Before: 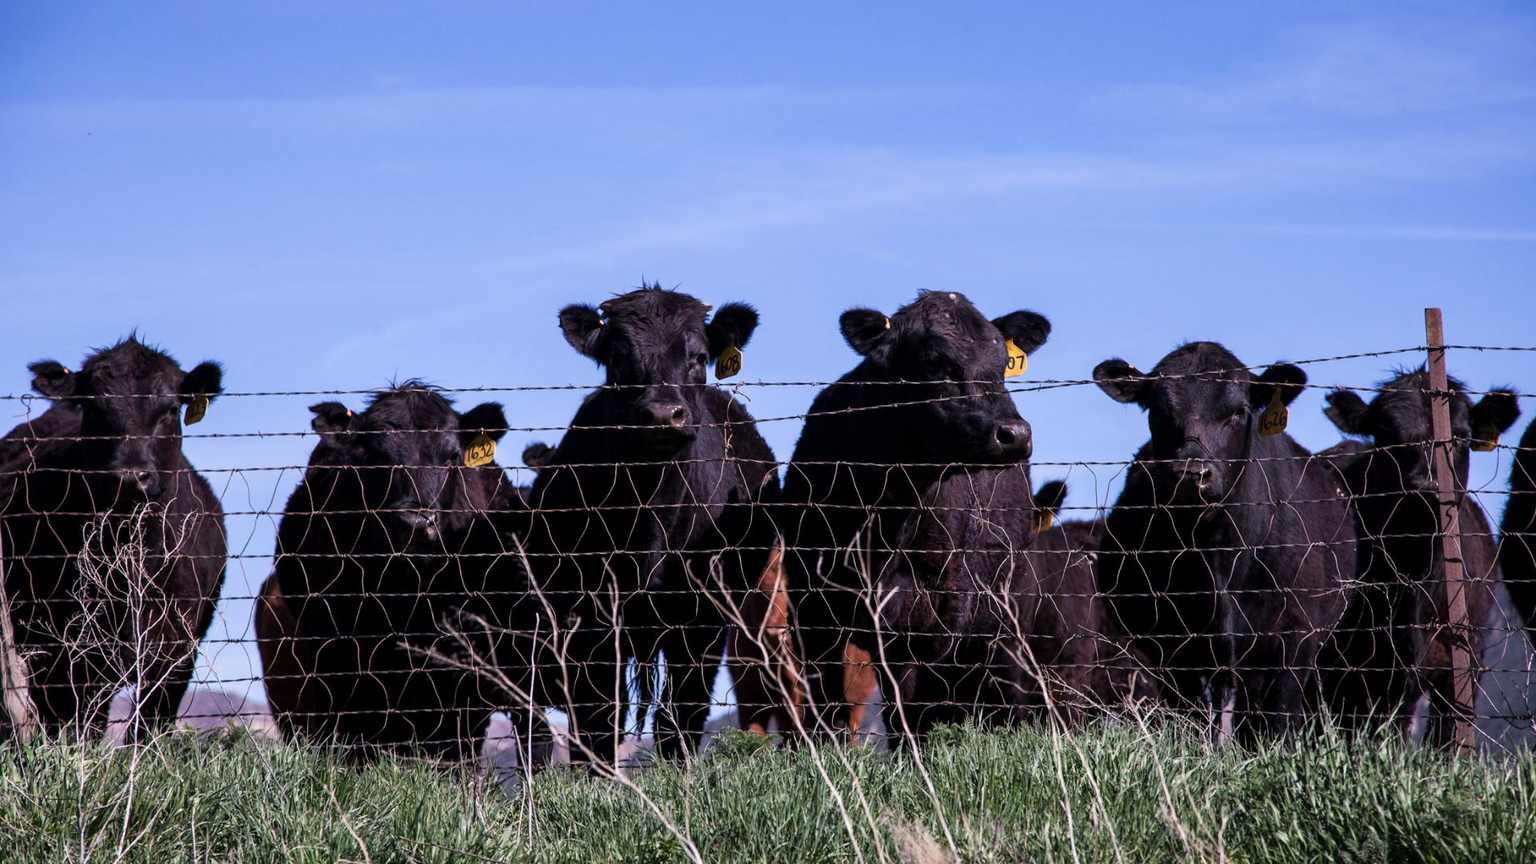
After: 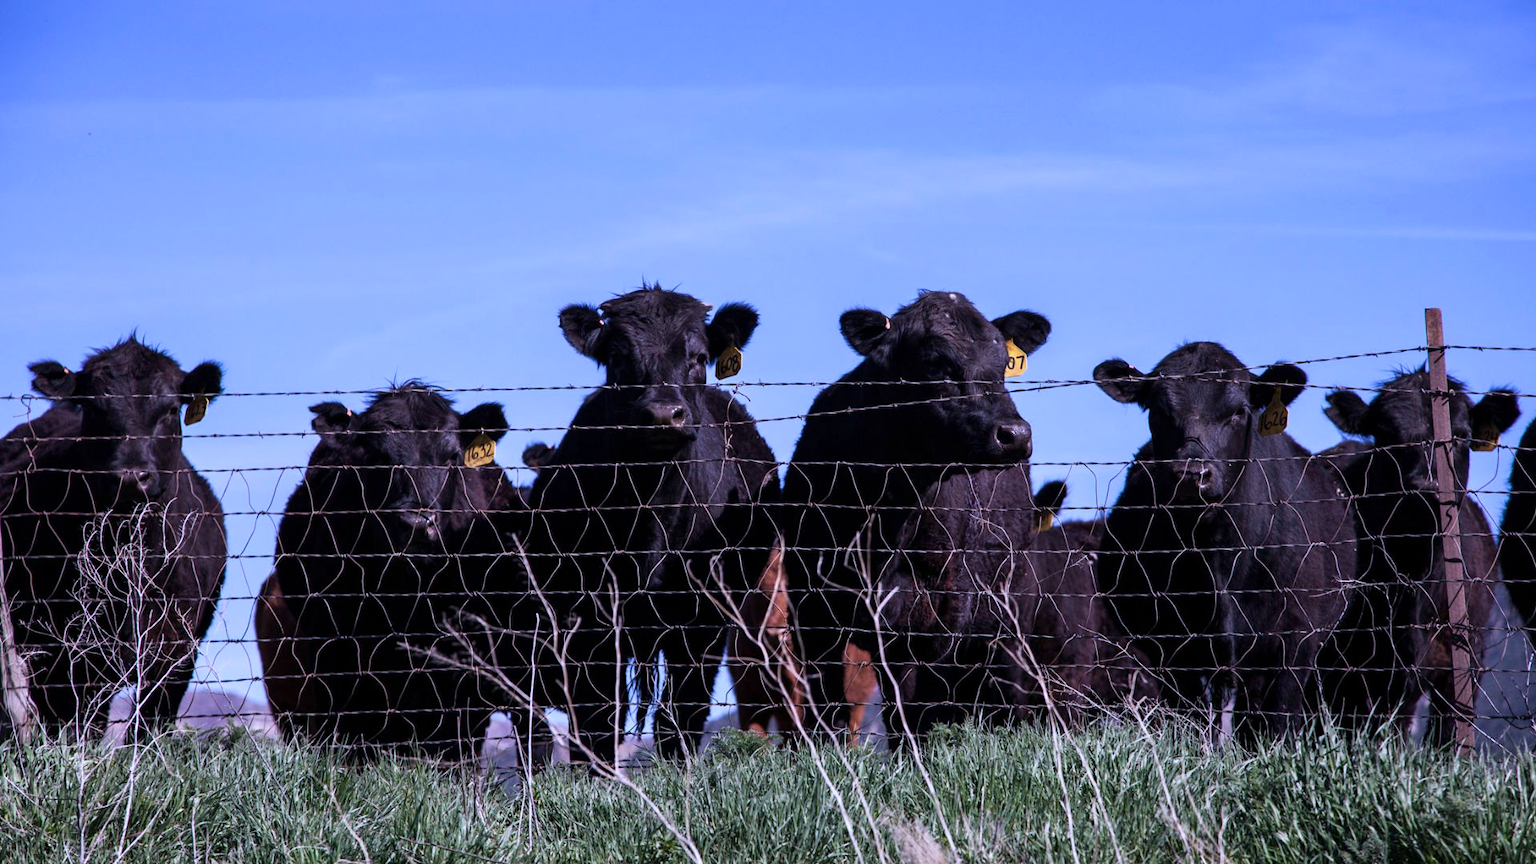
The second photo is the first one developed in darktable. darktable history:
color calibration: illuminant custom, x 0.373, y 0.388, temperature 4261.12 K
